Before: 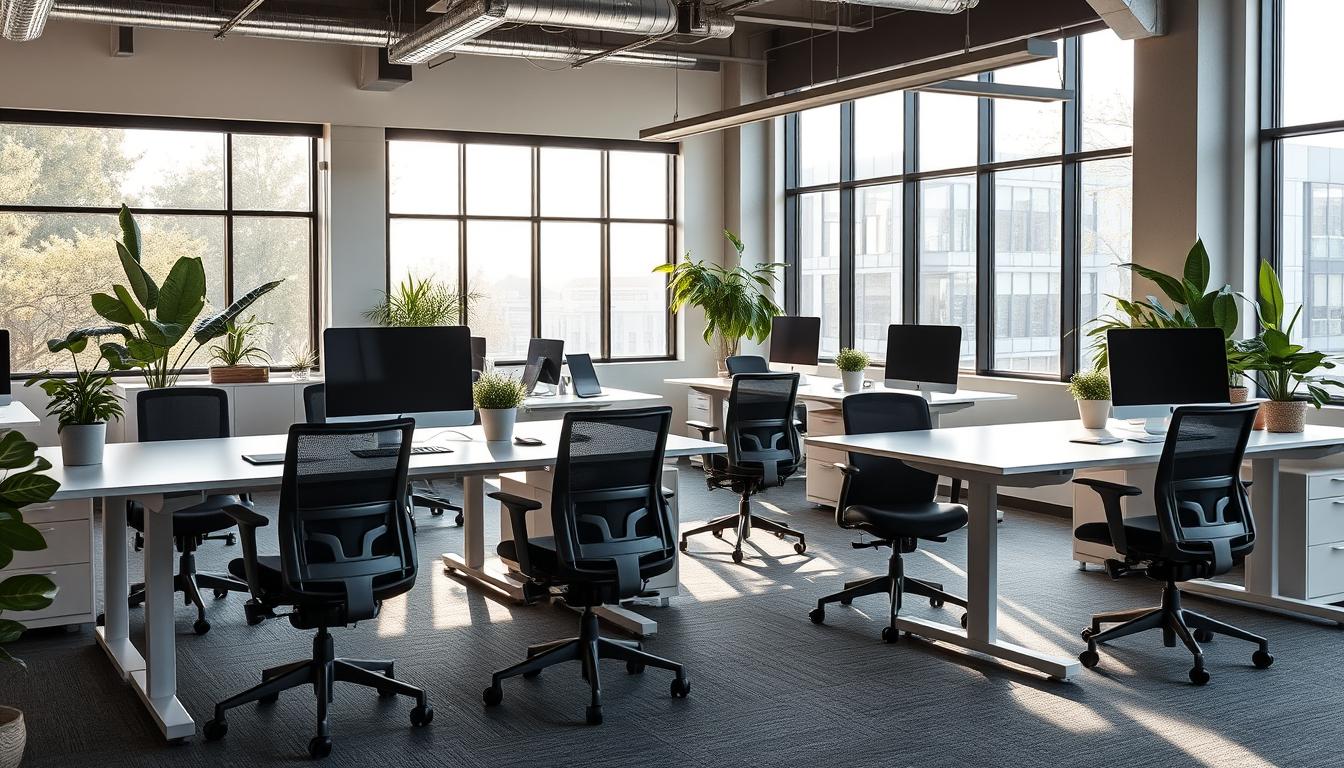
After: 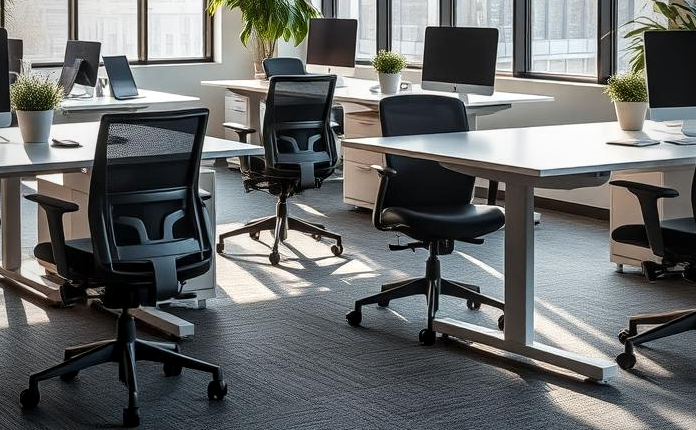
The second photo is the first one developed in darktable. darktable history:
local contrast: on, module defaults
vignetting: fall-off radius 60.92%
crop: left 34.479%, top 38.822%, right 13.718%, bottom 5.172%
